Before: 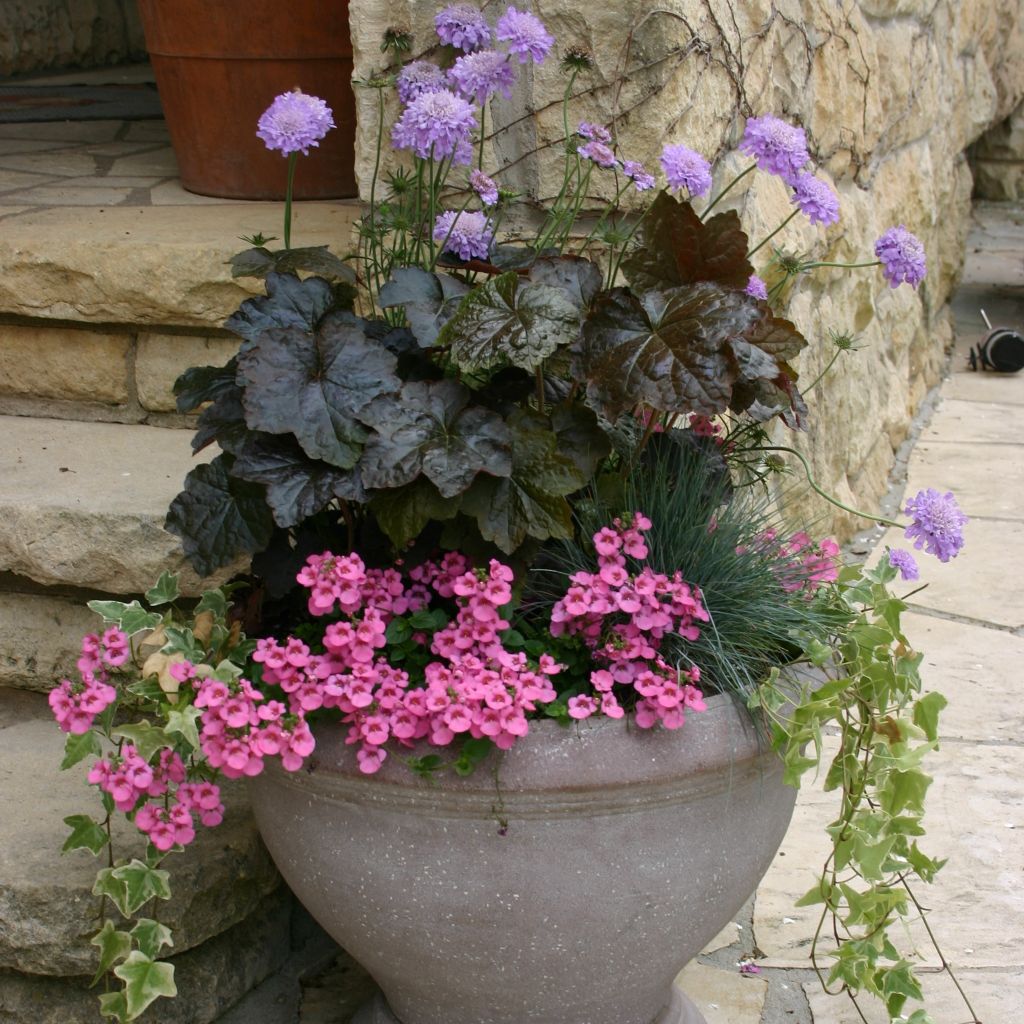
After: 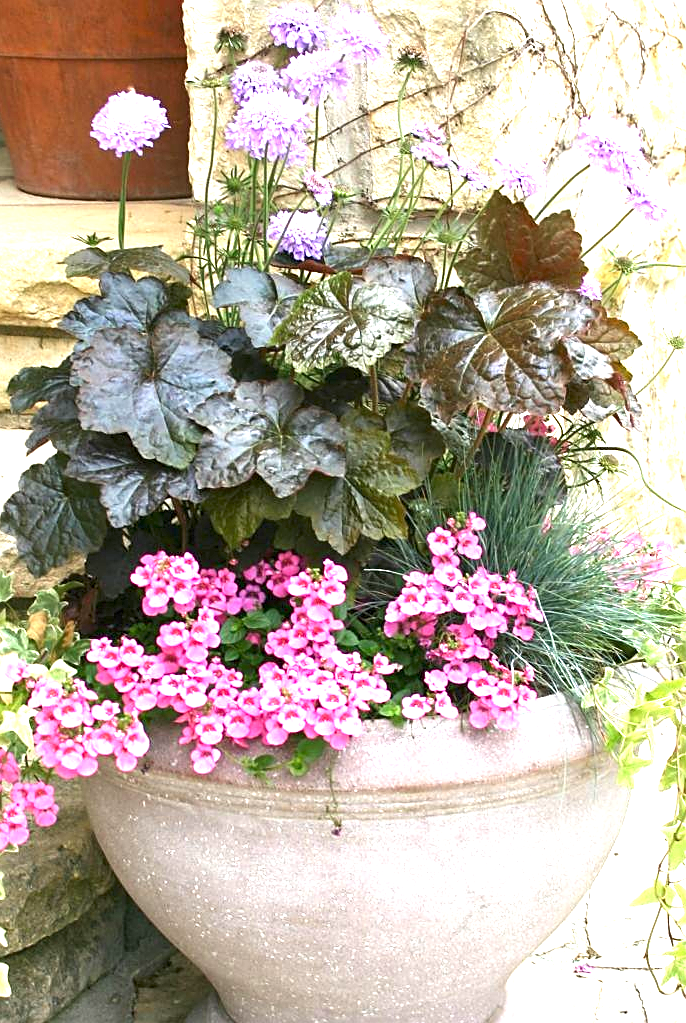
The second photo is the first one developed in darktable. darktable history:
sharpen: on, module defaults
crop and rotate: left 16.248%, right 16.686%
exposure: exposure 2.216 EV, compensate highlight preservation false
tone equalizer: on, module defaults
